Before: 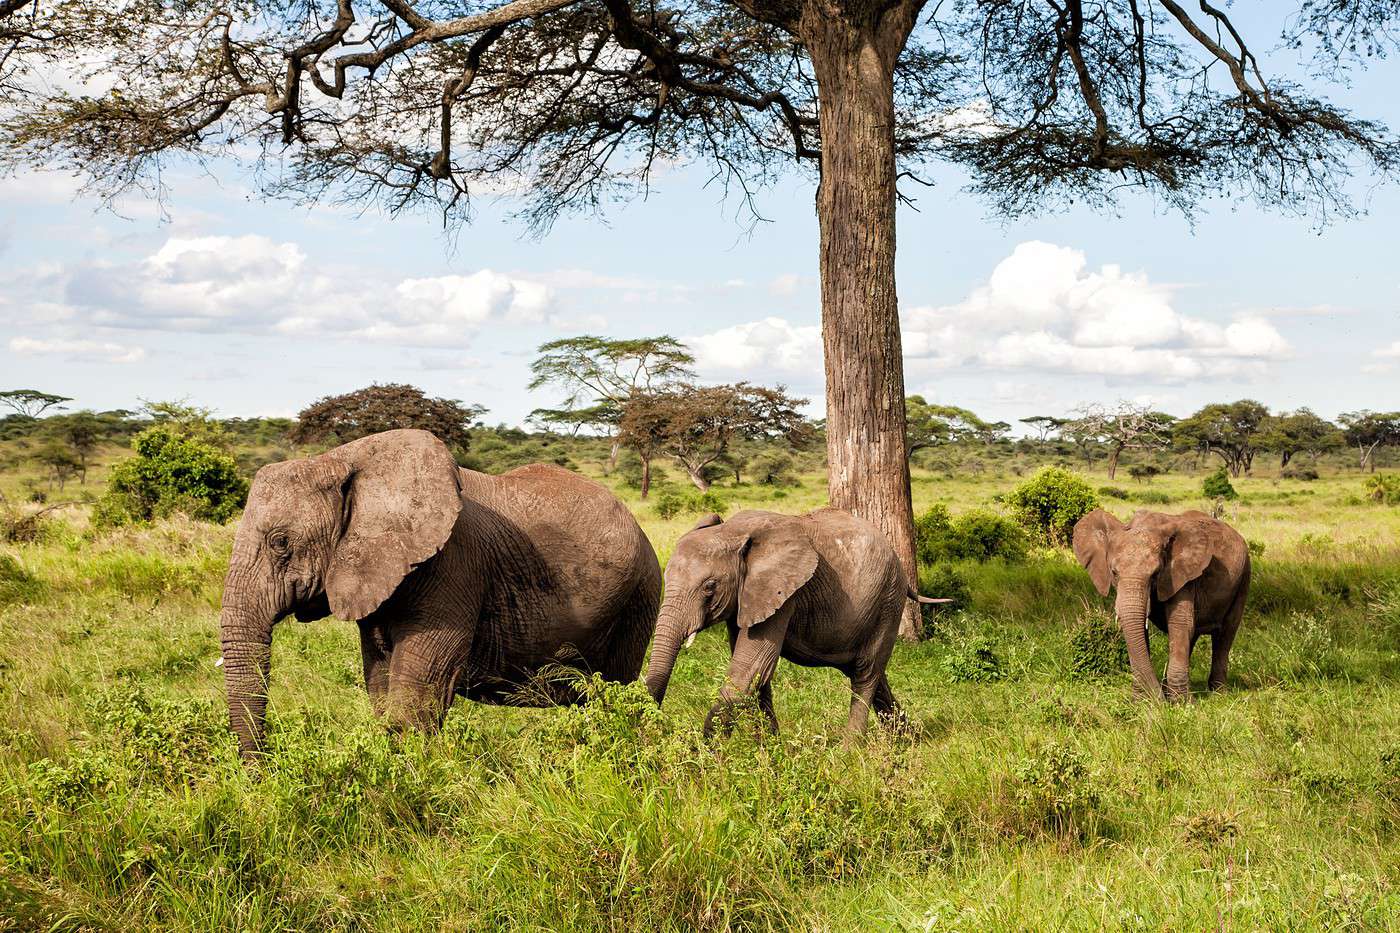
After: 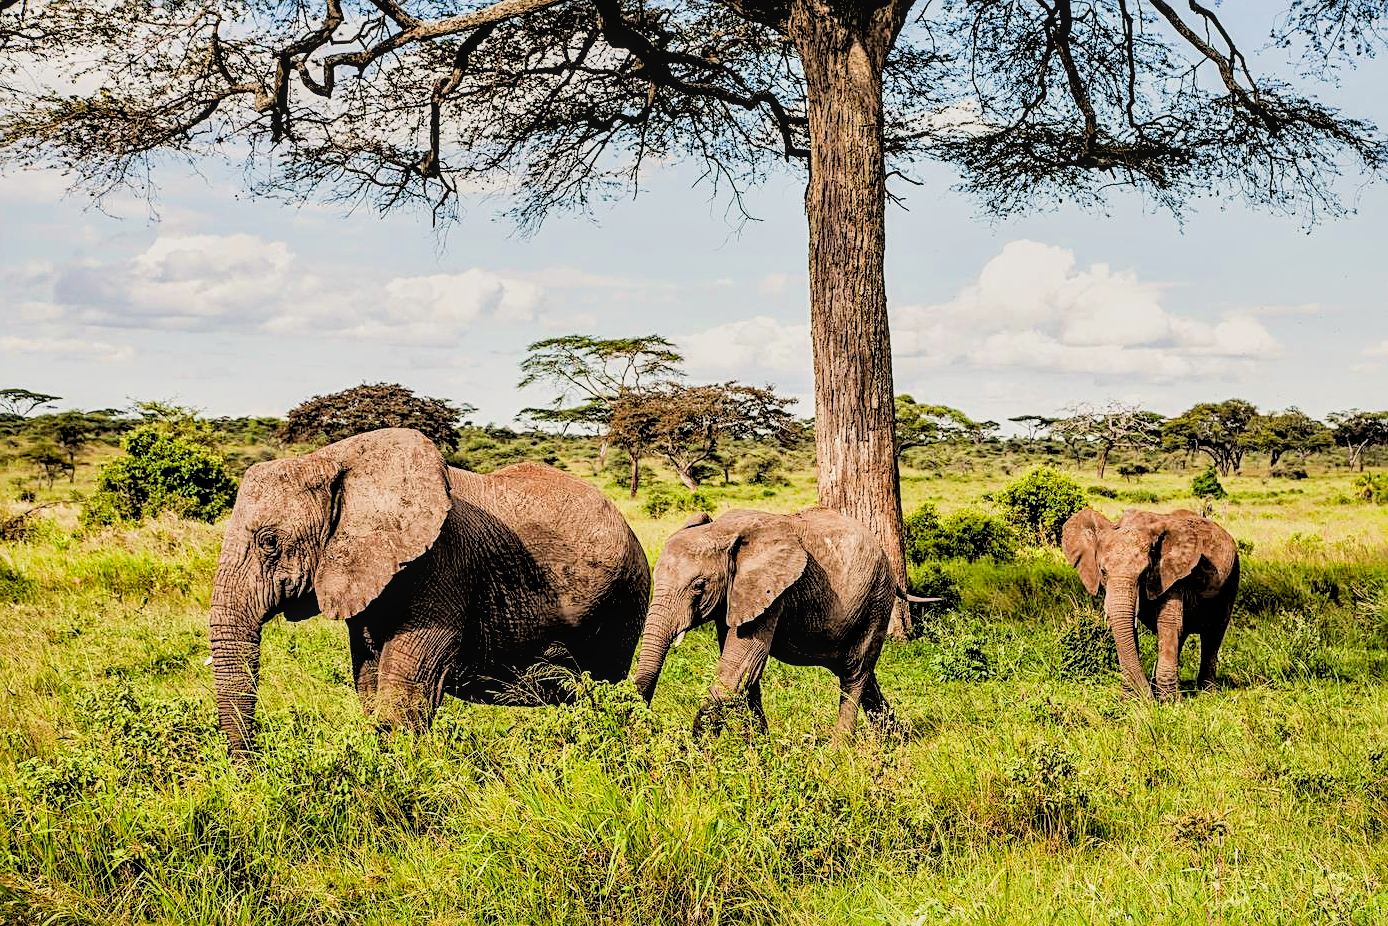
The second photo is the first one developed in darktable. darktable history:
crop and rotate: left 0.817%, top 0.317%, bottom 0.345%
shadows and highlights: shadows 53.25, soften with gaussian
exposure: black level correction 0, exposure 0.592 EV, compensate highlight preservation false
filmic rgb: black relative exposure -2.73 EV, white relative exposure 4.56 EV, threshold 3.05 EV, hardness 1.72, contrast 1.238, iterations of high-quality reconstruction 0, enable highlight reconstruction true
sharpen: radius 2.747
contrast brightness saturation: contrast 0.081, saturation 0.018
local contrast: on, module defaults
color correction: highlights a* 0.67, highlights b* 2.77, saturation 1.1
